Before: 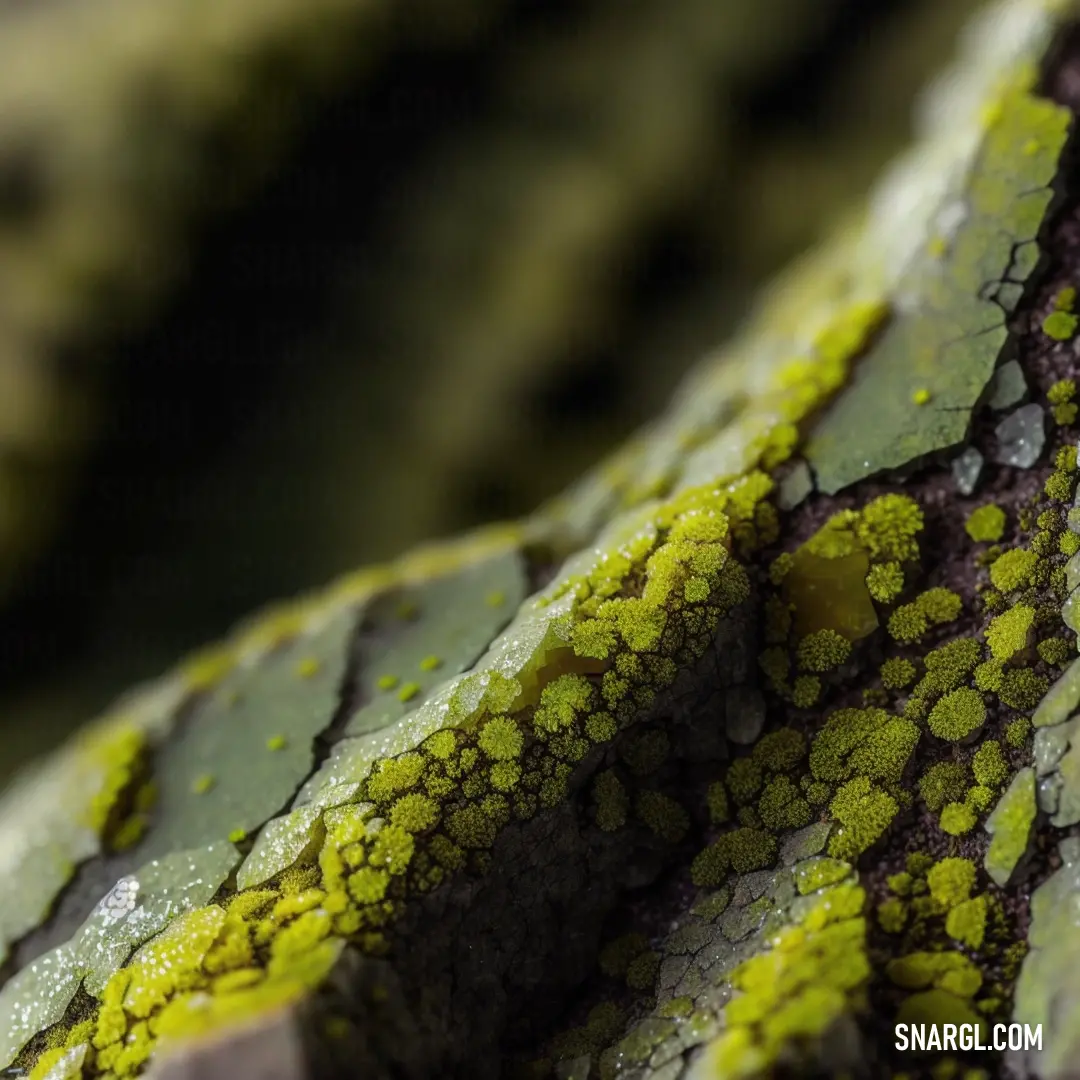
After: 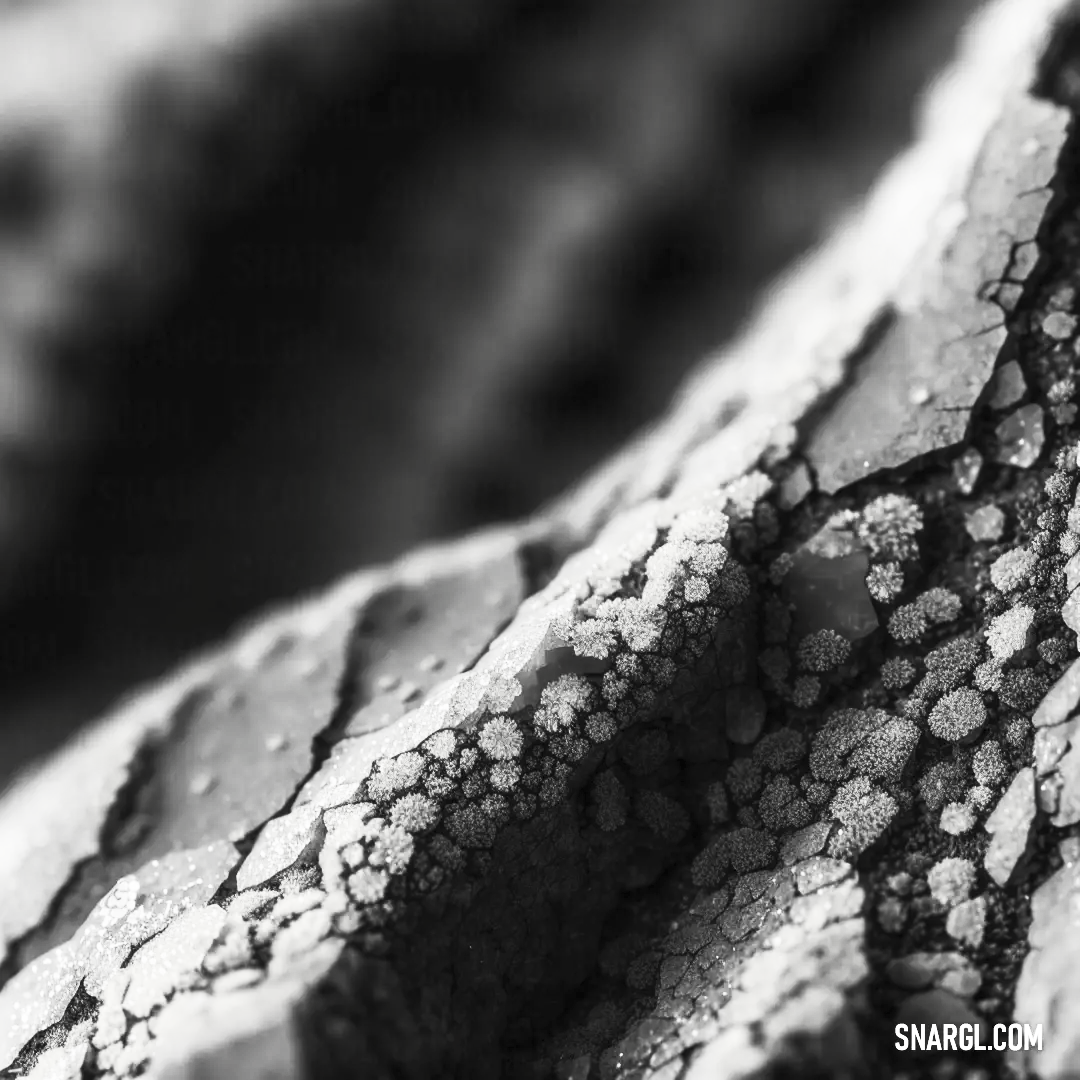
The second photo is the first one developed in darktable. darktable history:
contrast brightness saturation: contrast 0.541, brightness 0.464, saturation -0.986
